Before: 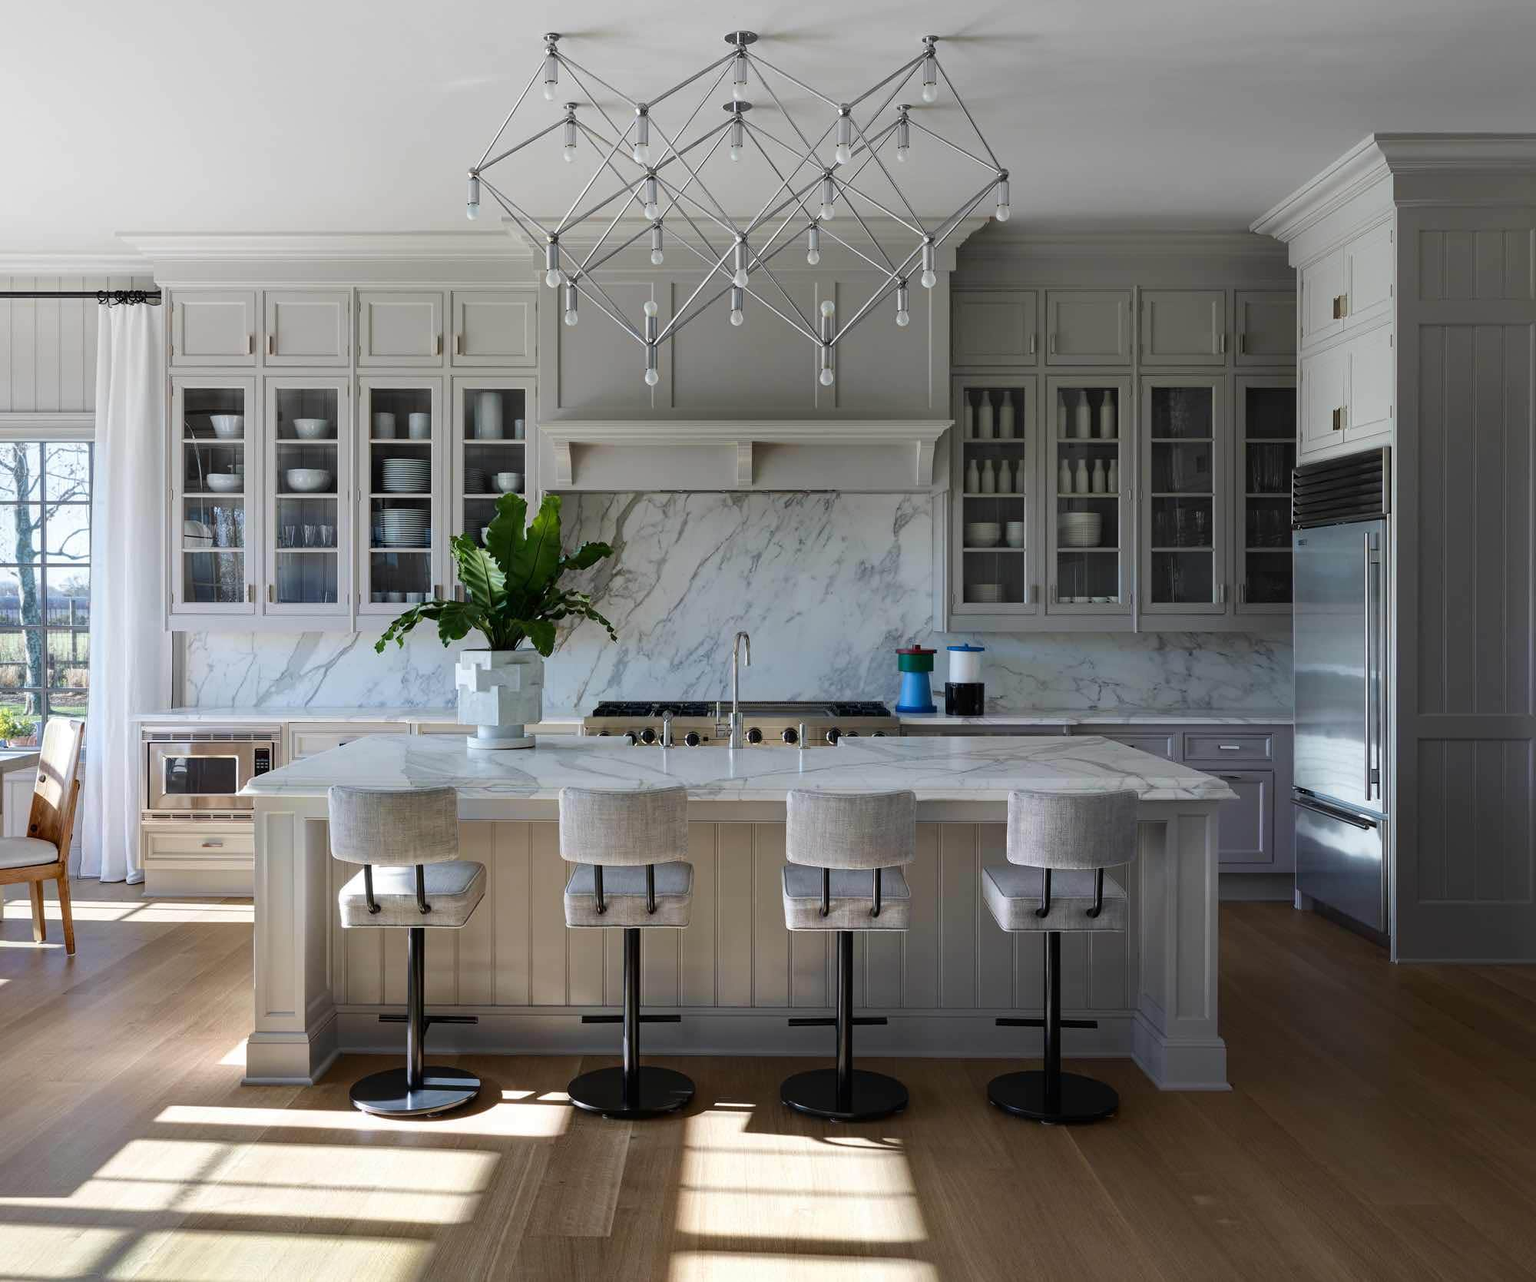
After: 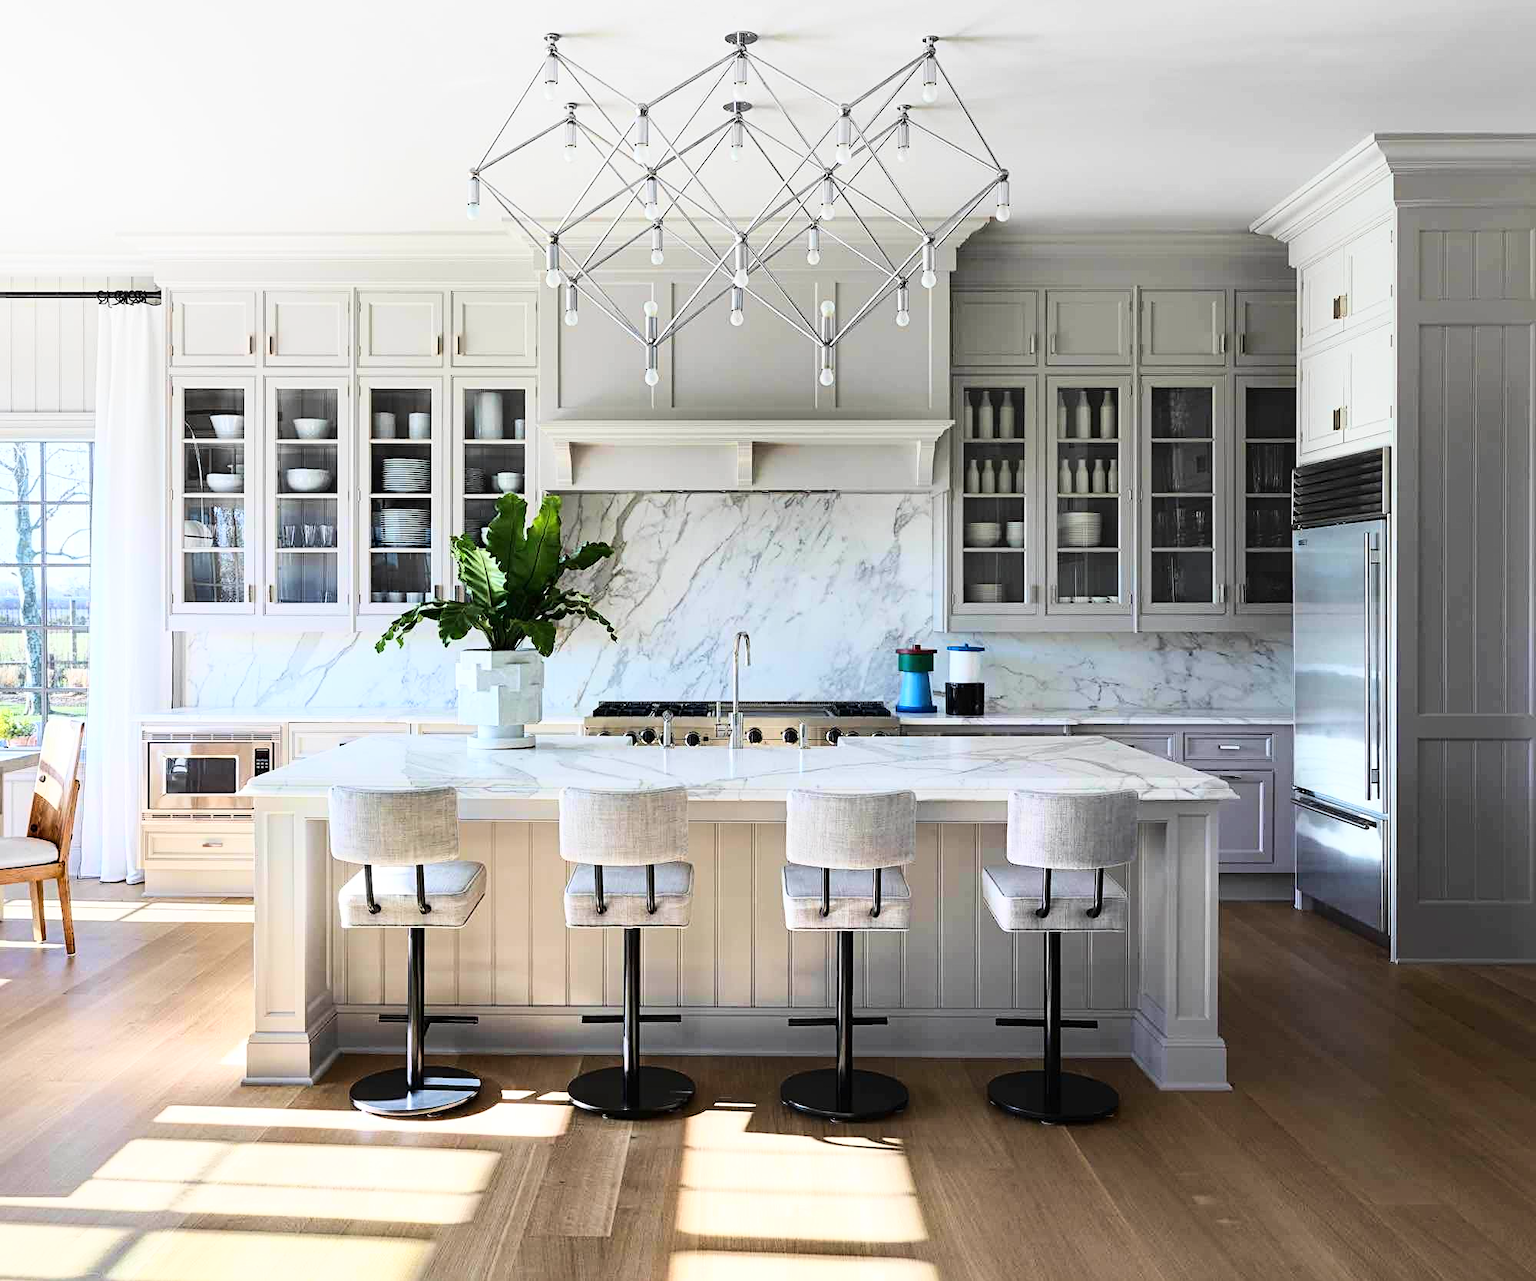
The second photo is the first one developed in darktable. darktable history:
base curve: curves: ch0 [(0, 0) (0.018, 0.026) (0.143, 0.37) (0.33, 0.731) (0.458, 0.853) (0.735, 0.965) (0.905, 0.986) (1, 1)]
sharpen: radius 2.529, amount 0.323
